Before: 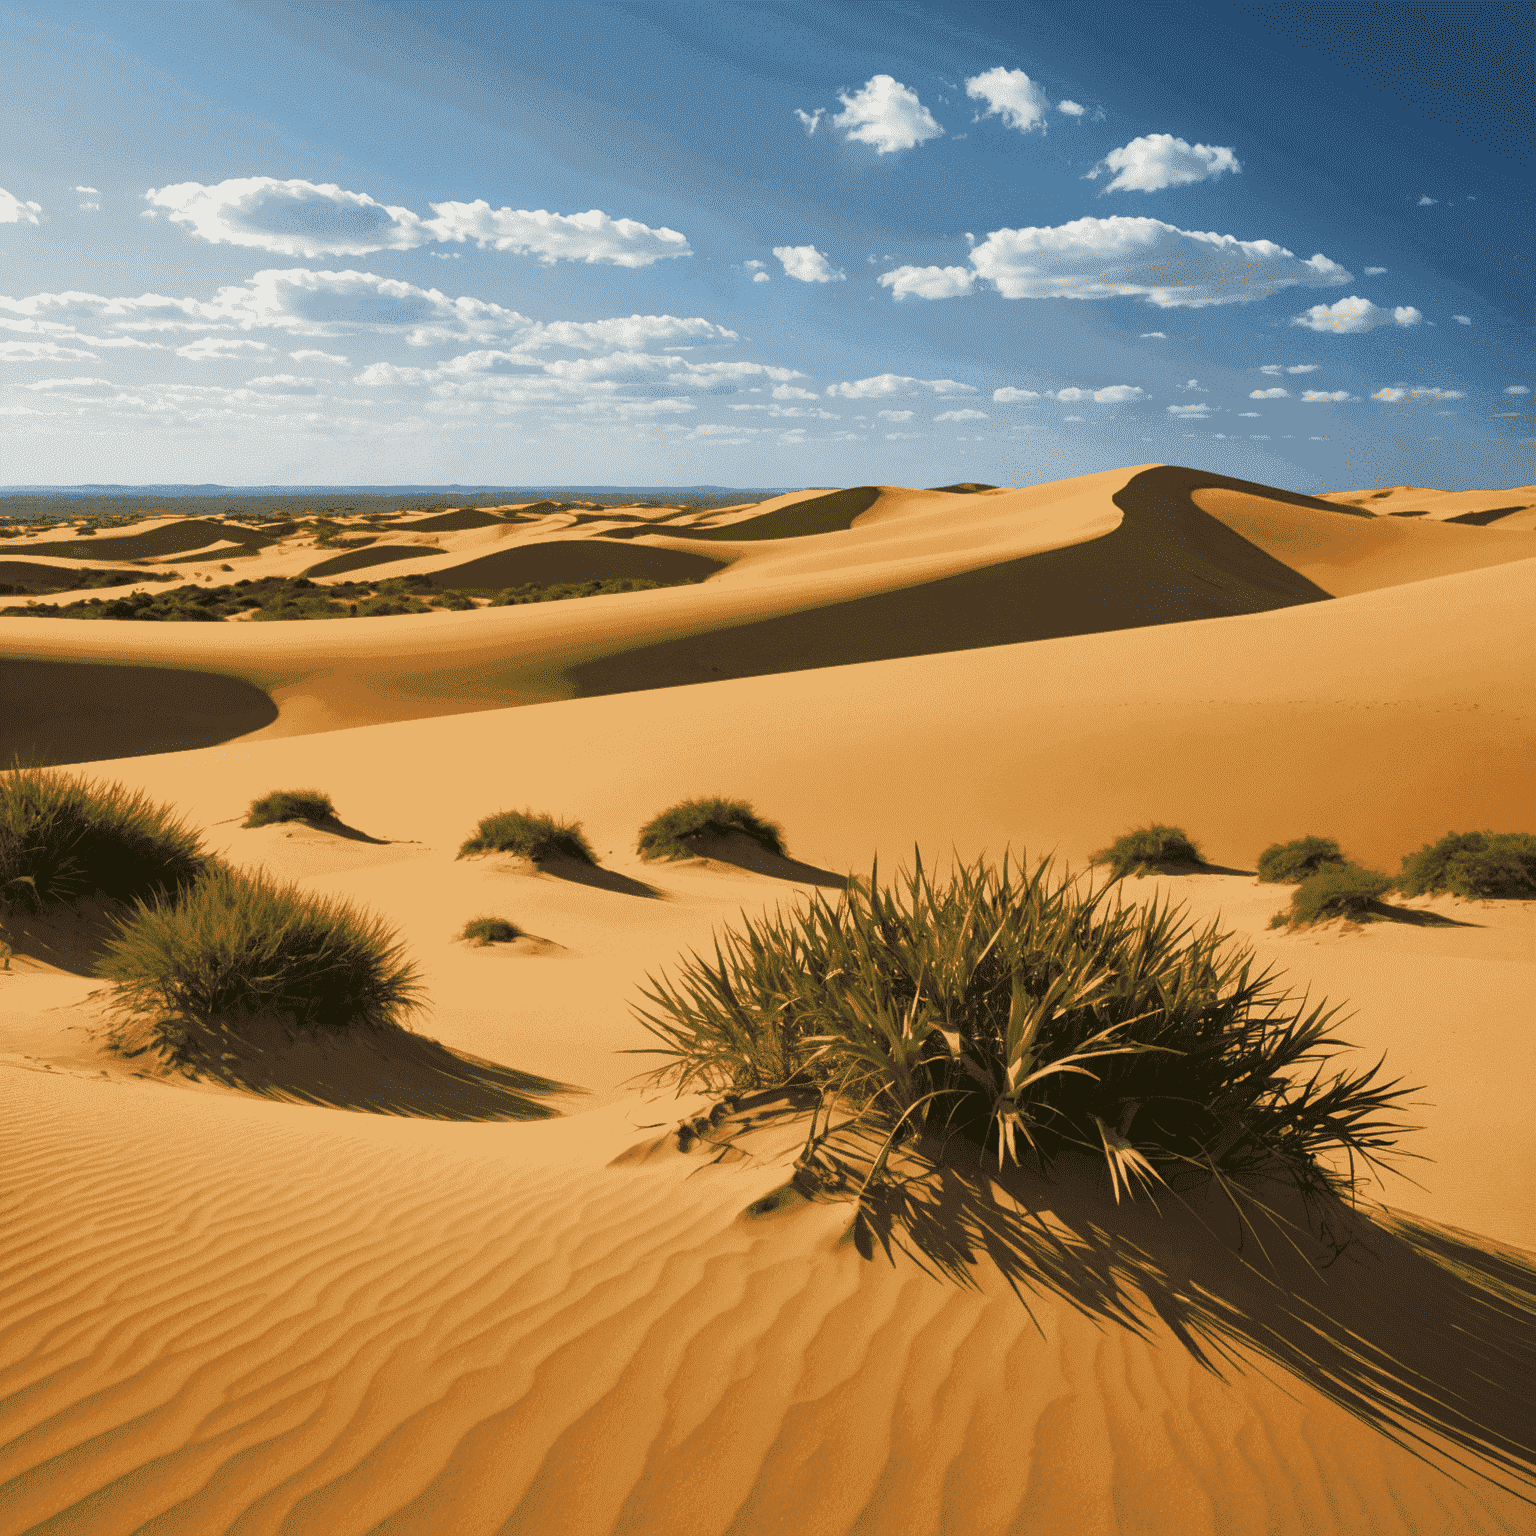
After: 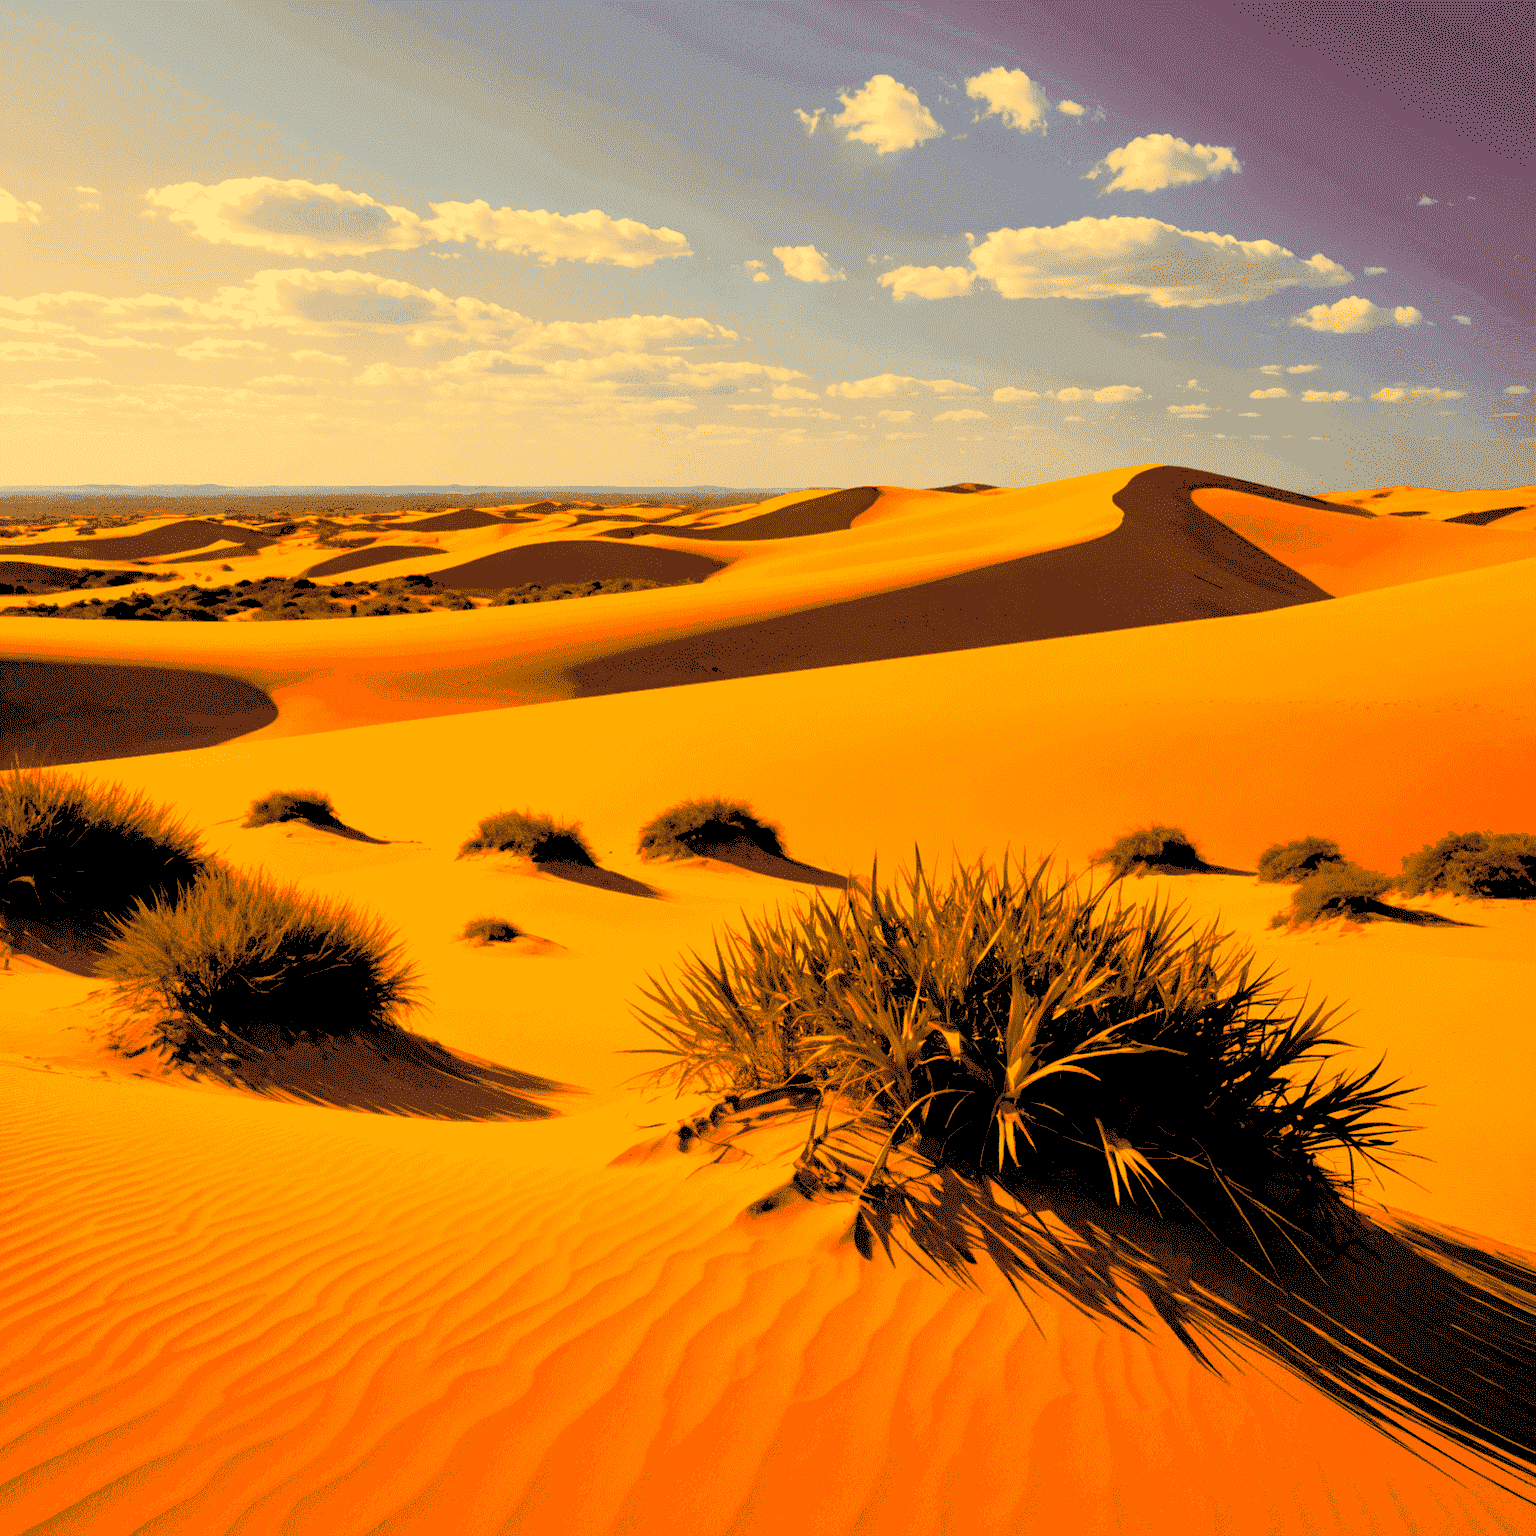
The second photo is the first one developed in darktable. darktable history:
color correction: highlights a* 10.44, highlights b* 30.04, shadows a* 2.73, shadows b* 17.51, saturation 1.72
split-toning: on, module defaults
rgb levels: levels [[0.027, 0.429, 0.996], [0, 0.5, 1], [0, 0.5, 1]]
